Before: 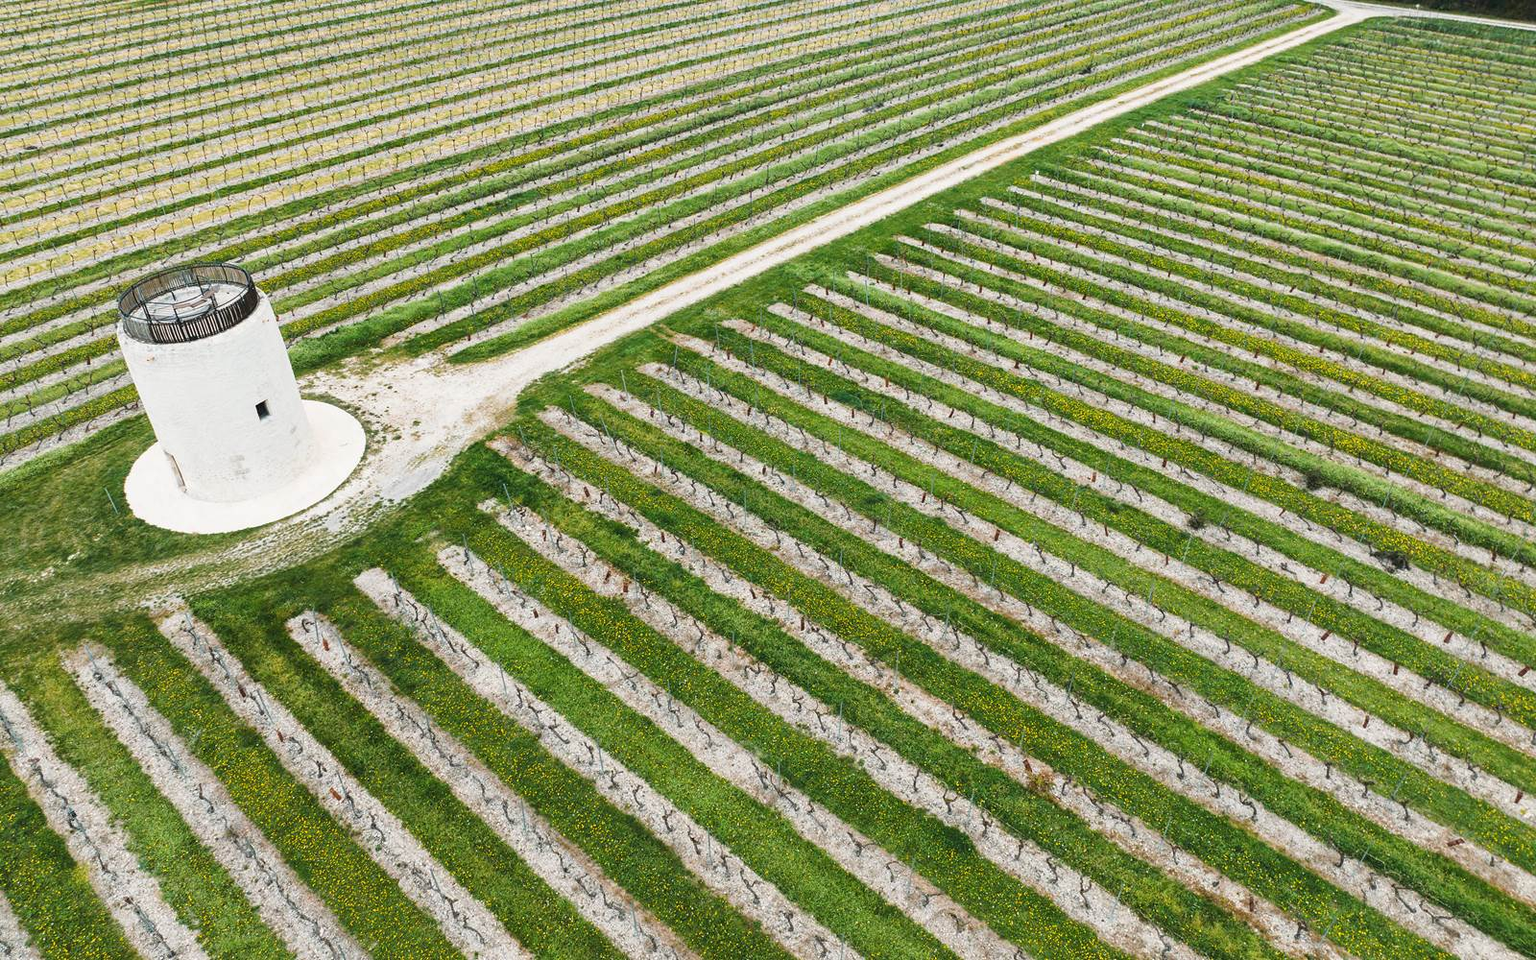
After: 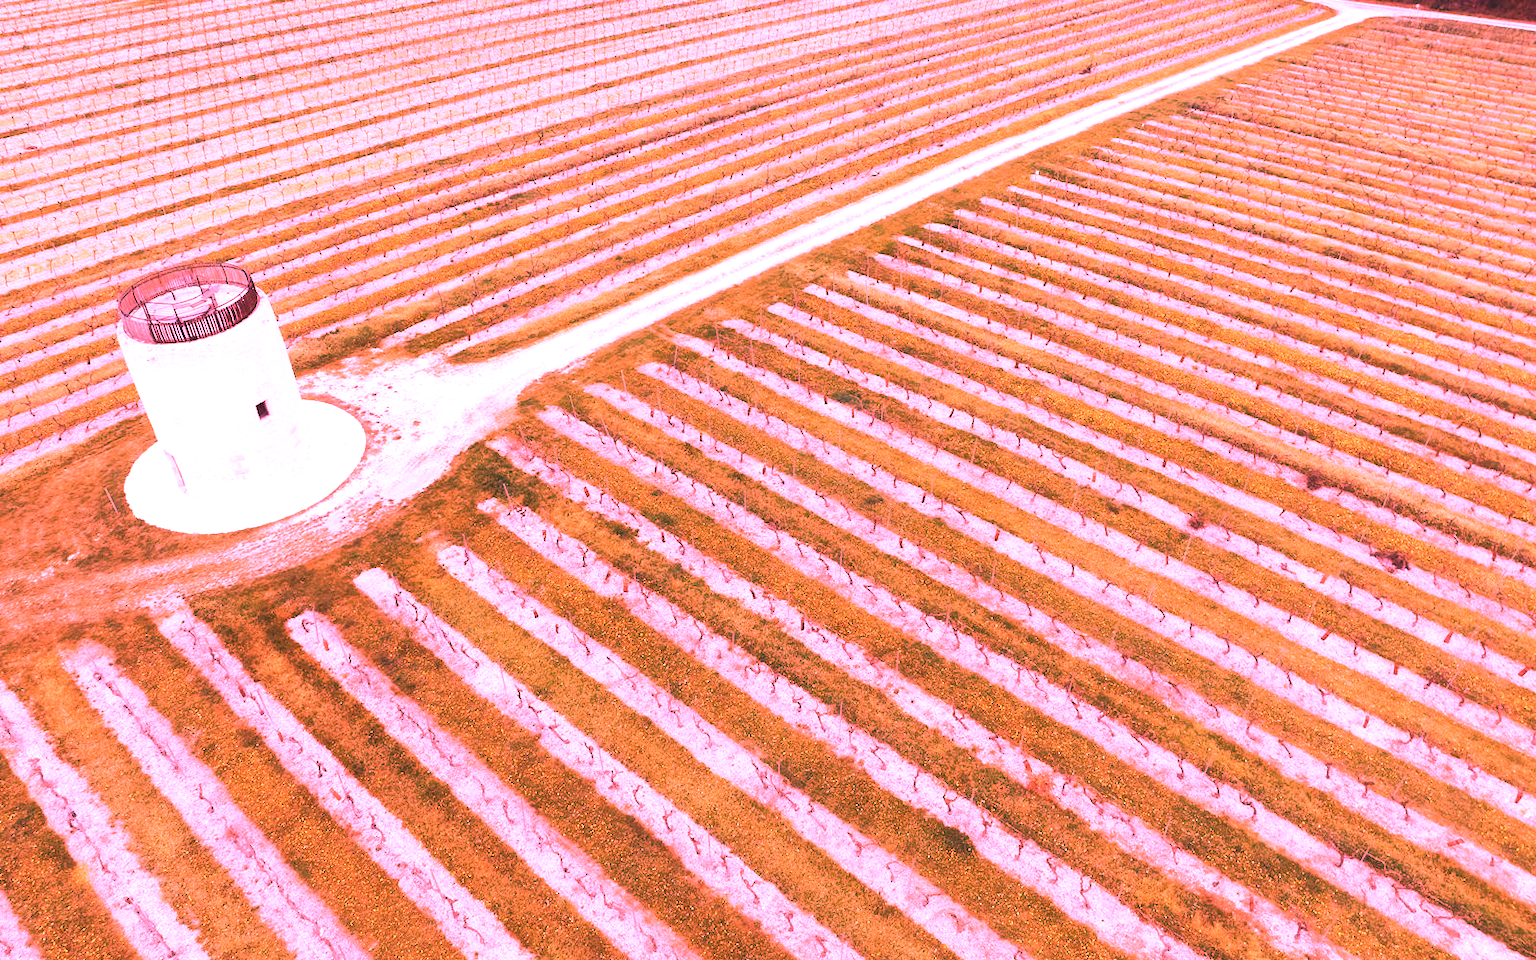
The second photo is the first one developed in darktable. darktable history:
contrast equalizer: octaves 7, y [[0.502, 0.505, 0.512, 0.529, 0.564, 0.588], [0.5 ×6], [0.502, 0.505, 0.512, 0.529, 0.564, 0.588], [0, 0.001, 0.001, 0.004, 0.008, 0.011], [0, 0.001, 0.001, 0.004, 0.008, 0.011]], mix -1
raw chromatic aberrations: on, module defaults
denoise (profiled): strength 1.2, preserve shadows 1.8, a [-1, 0, 0], y [[0.5 ×7] ×4, [0 ×7], [0.5 ×7]], compensate highlight preservation false
color calibration: illuminant F (fluorescent), F source F9 (Cool White Deluxe 4150 K) – high CRI, x 0.374, y 0.373, temperature 4158.34 K
white balance: red 2.9, blue 1.358
